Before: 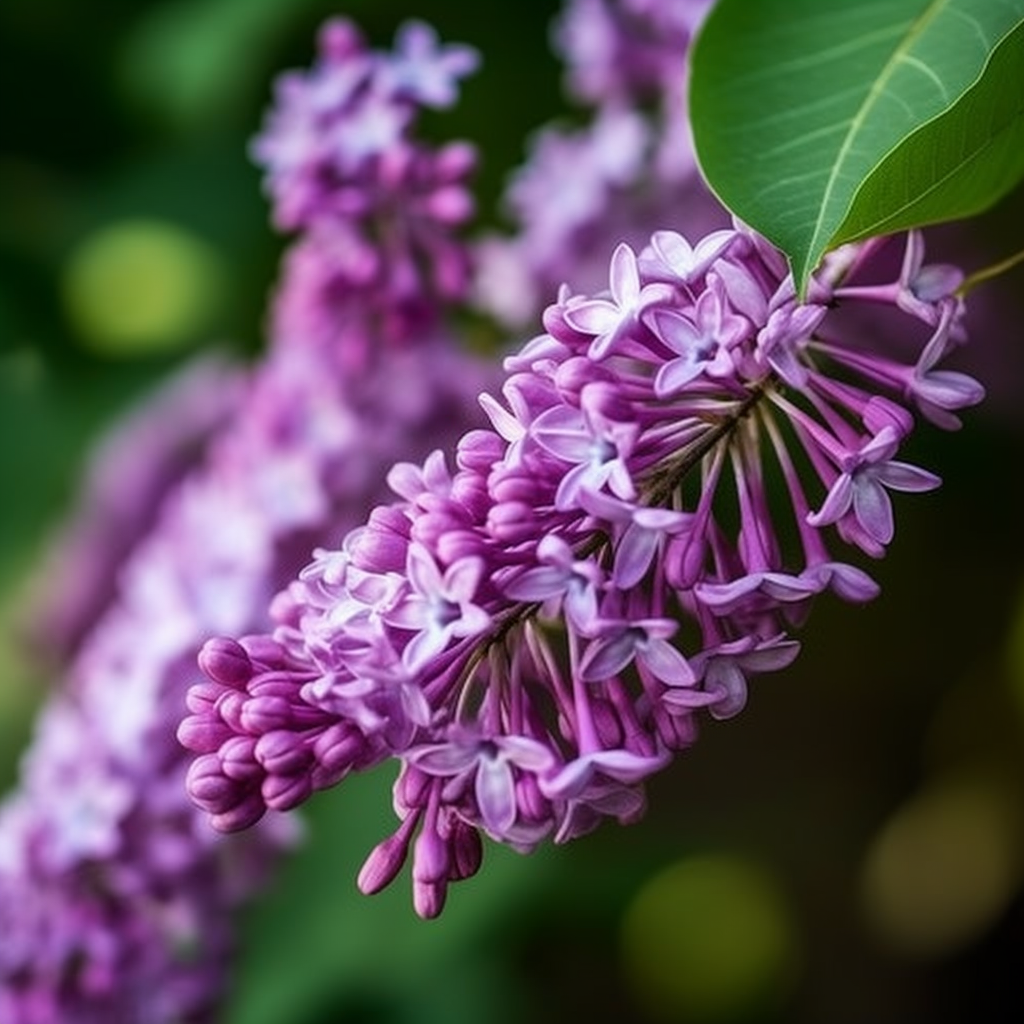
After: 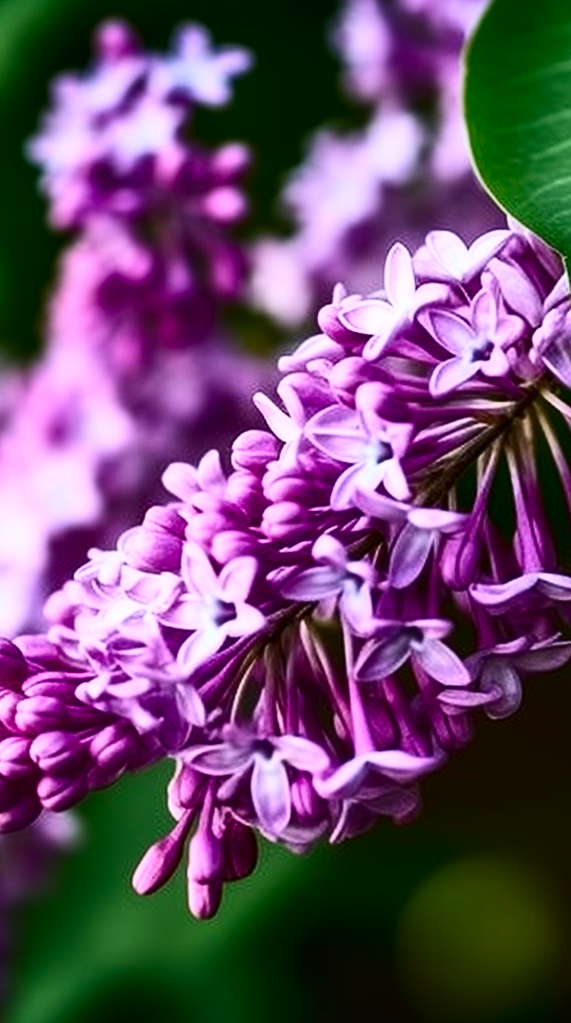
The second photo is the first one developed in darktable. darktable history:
crop: left 22.033%, right 22.126%, bottom 0.003%
shadows and highlights: radius 126.97, shadows 30.44, highlights -30.7, low approximation 0.01, soften with gaussian
contrast brightness saturation: contrast 0.407, brightness 0.054, saturation 0.246
